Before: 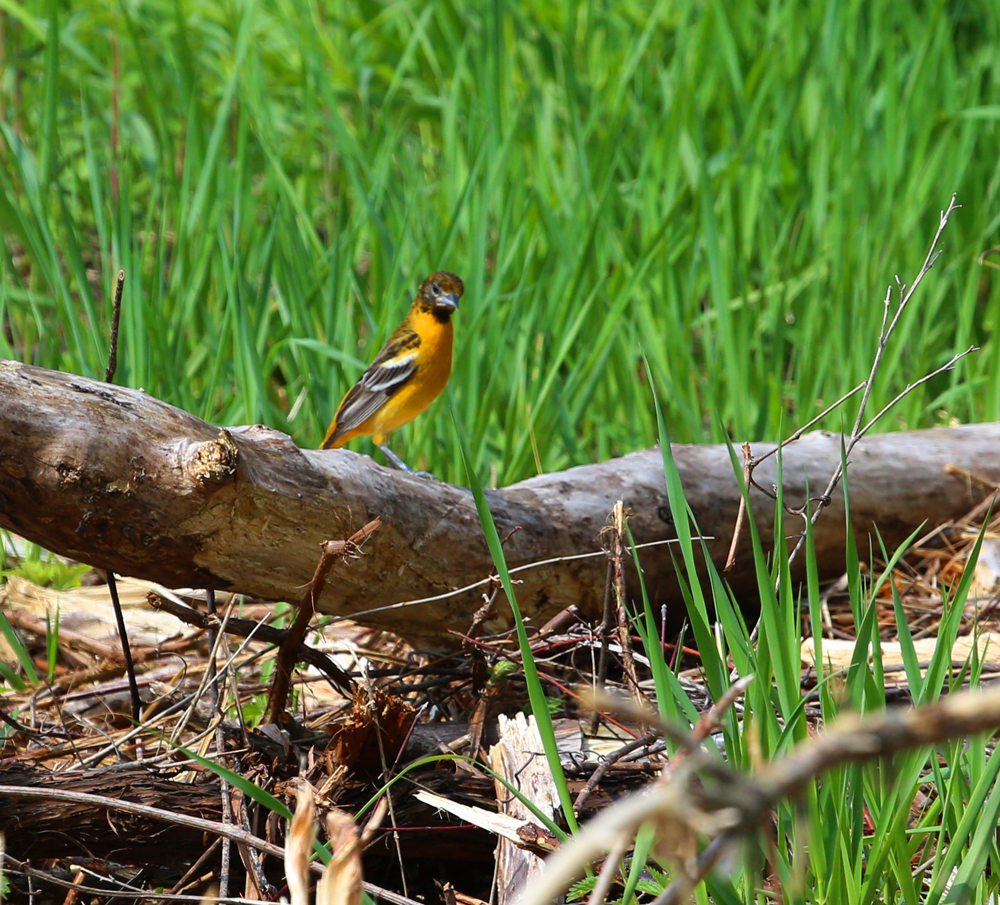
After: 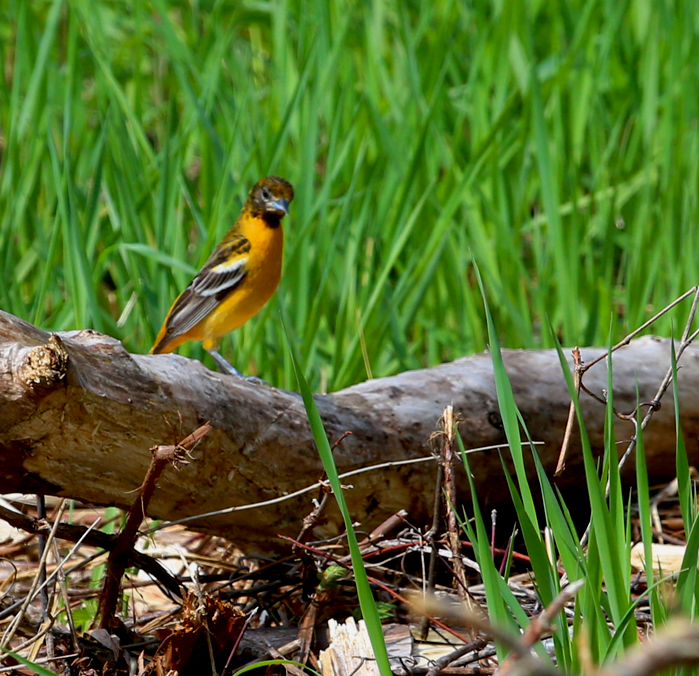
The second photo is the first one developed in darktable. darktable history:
crop and rotate: left 17.046%, top 10.659%, right 12.989%, bottom 14.553%
exposure: black level correction 0.009, exposure -0.159 EV, compensate highlight preservation false
